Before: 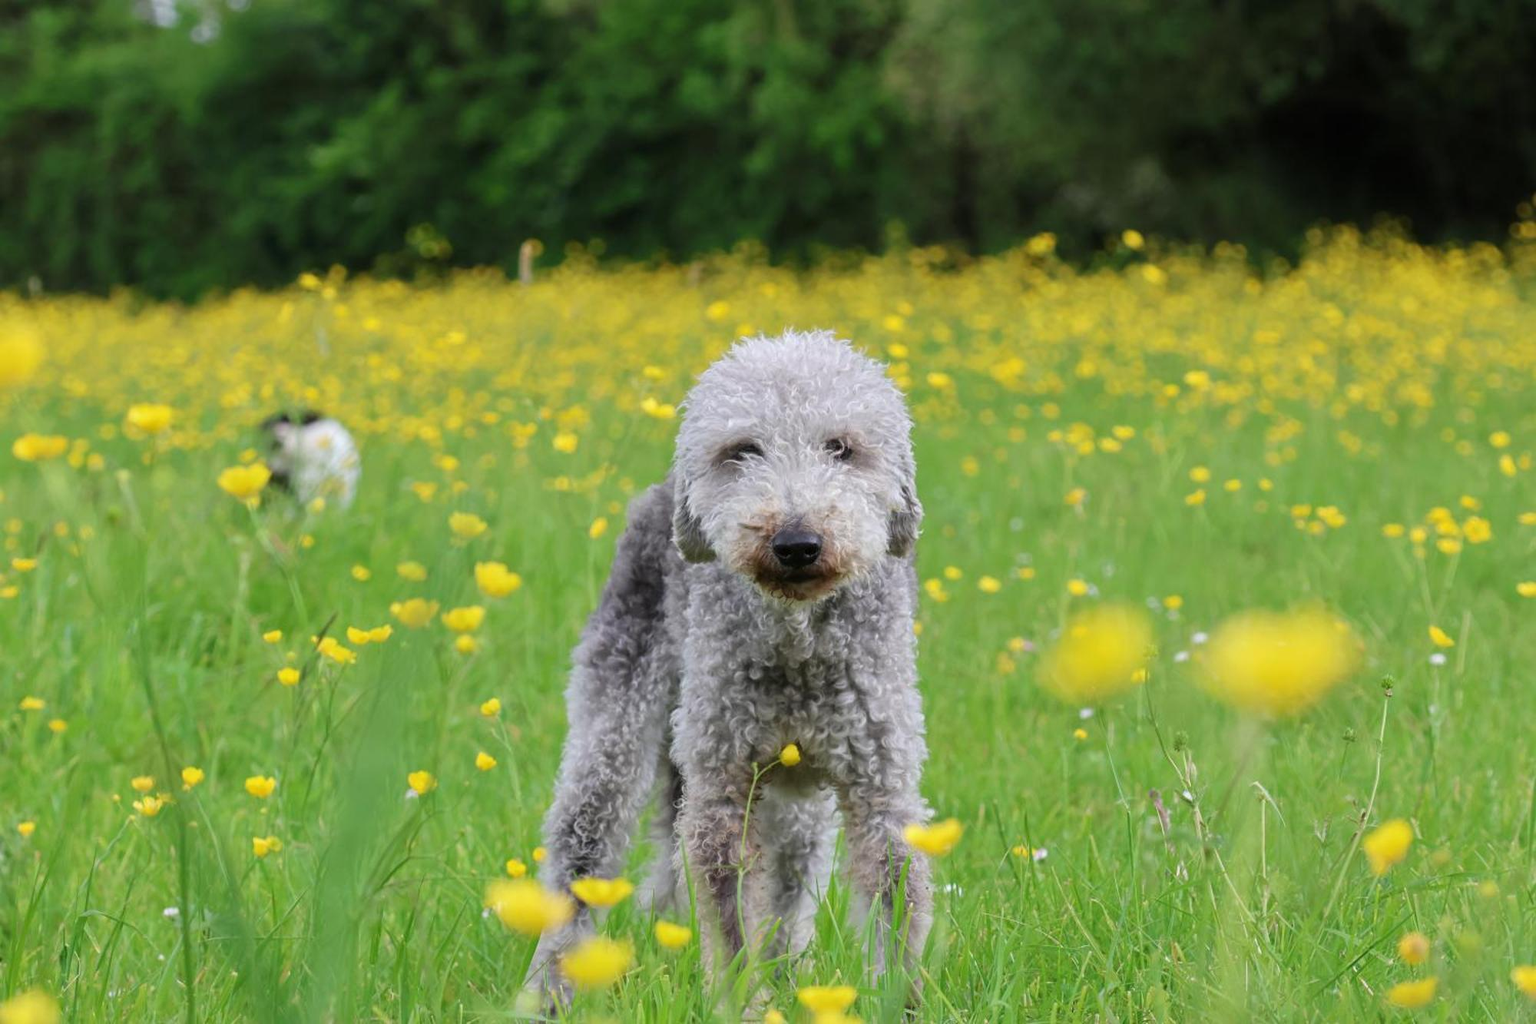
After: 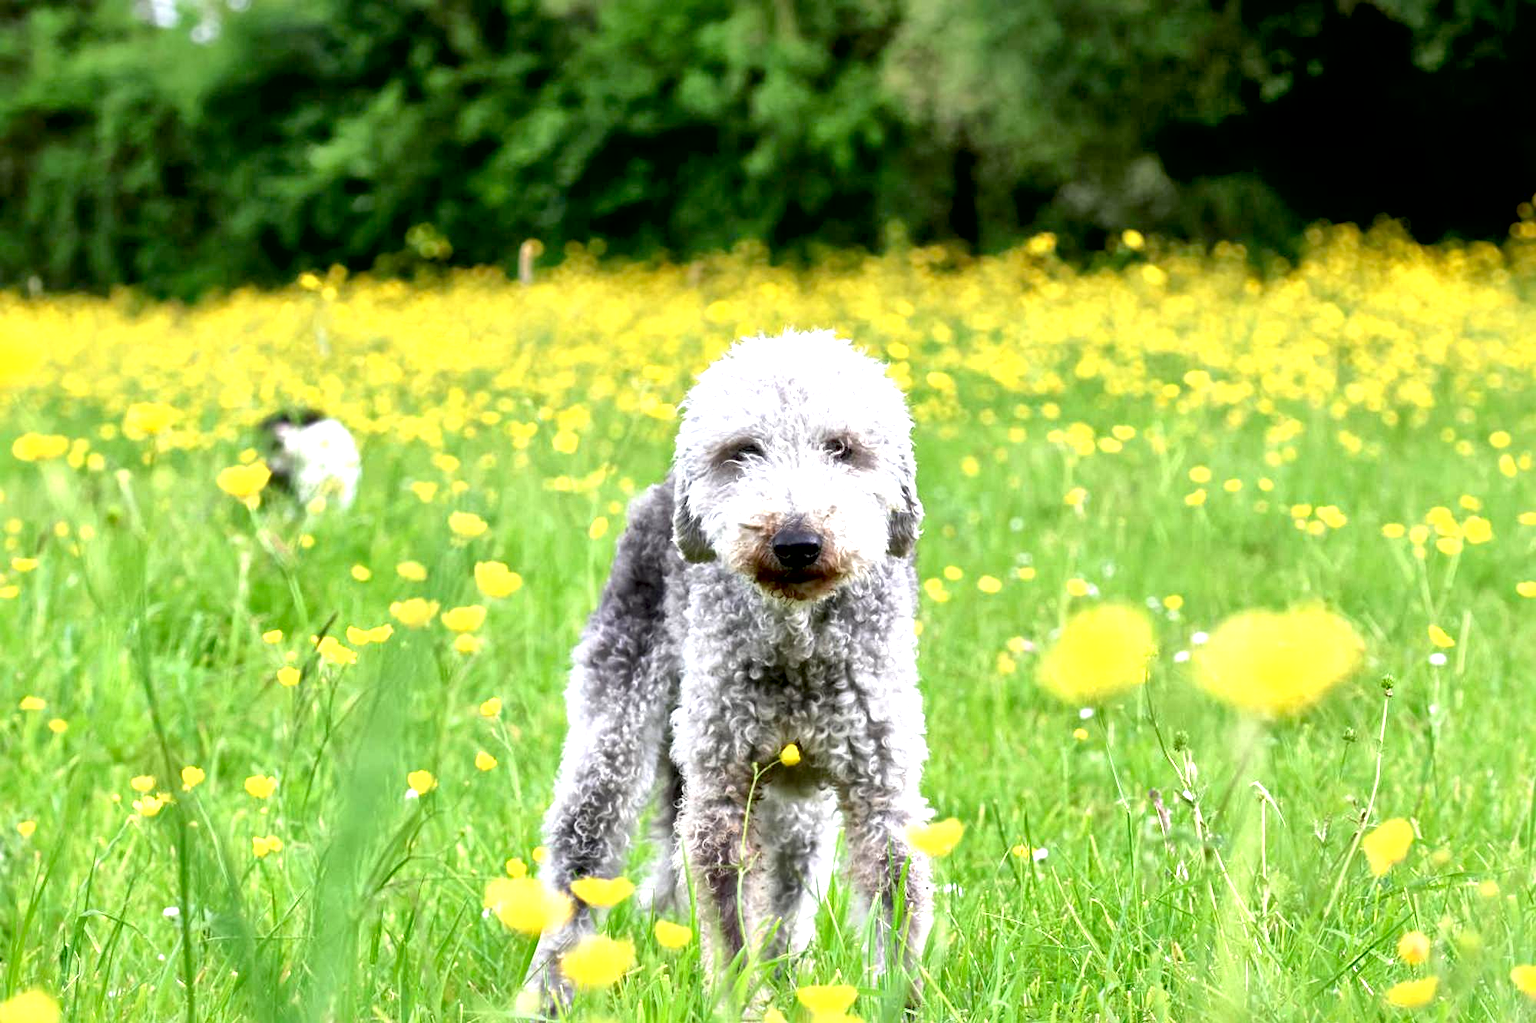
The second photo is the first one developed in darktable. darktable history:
exposure: black level correction 0.01, exposure 1 EV, compensate highlight preservation false
local contrast: mode bilateral grid, contrast 70, coarseness 76, detail 180%, midtone range 0.2
